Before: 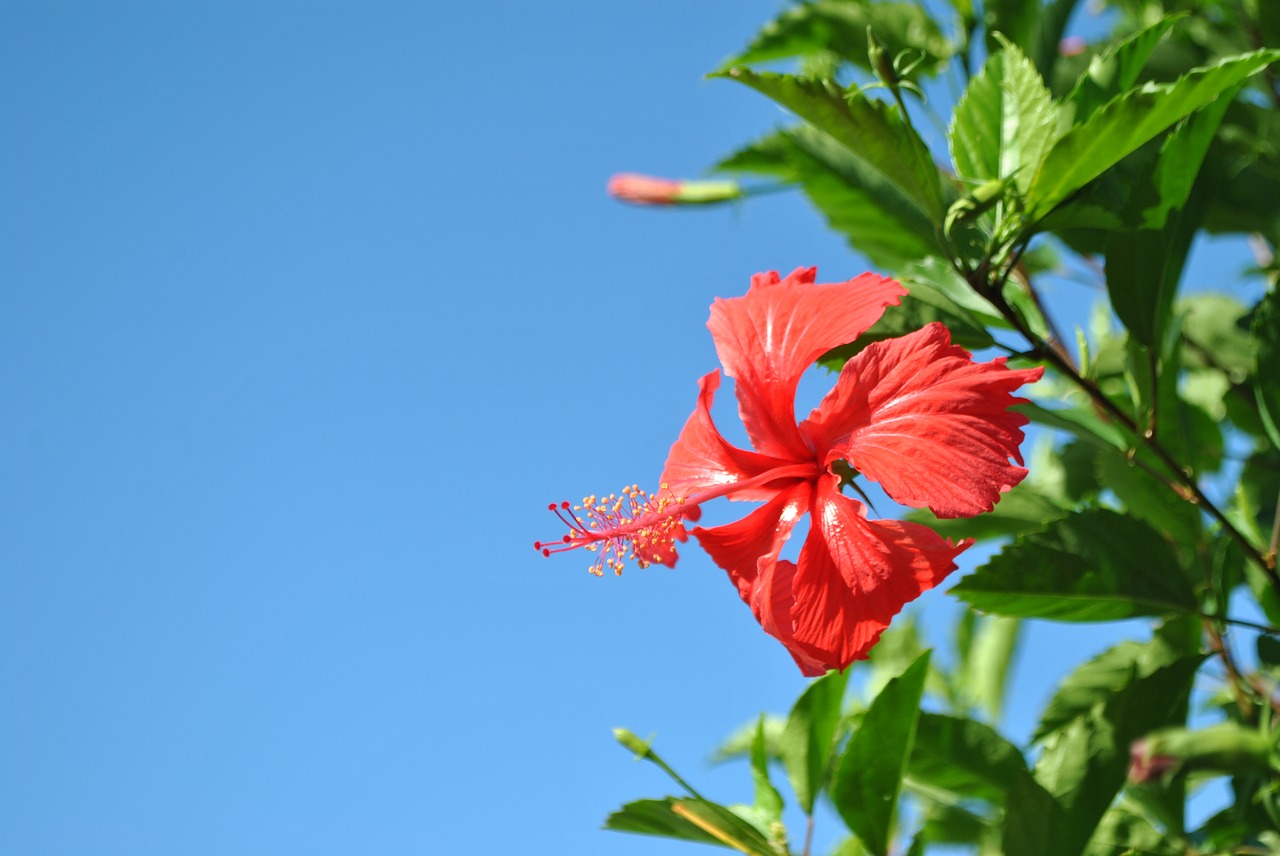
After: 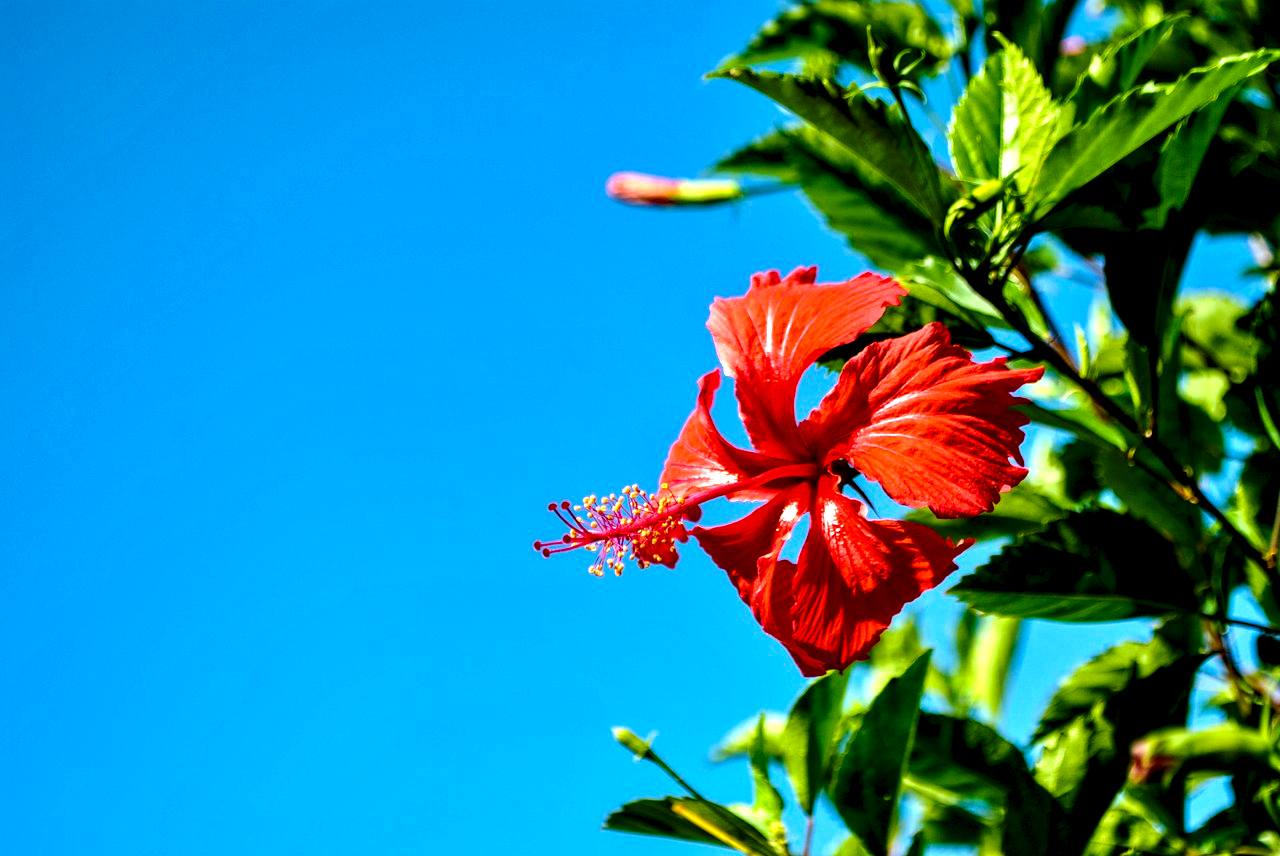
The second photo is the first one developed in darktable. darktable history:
color balance rgb: shadows lift › luminance -19.966%, linear chroma grading › global chroma 15.202%, perceptual saturation grading › global saturation 39.913%, global vibrance 20%
local contrast: shadows 177%, detail 223%
